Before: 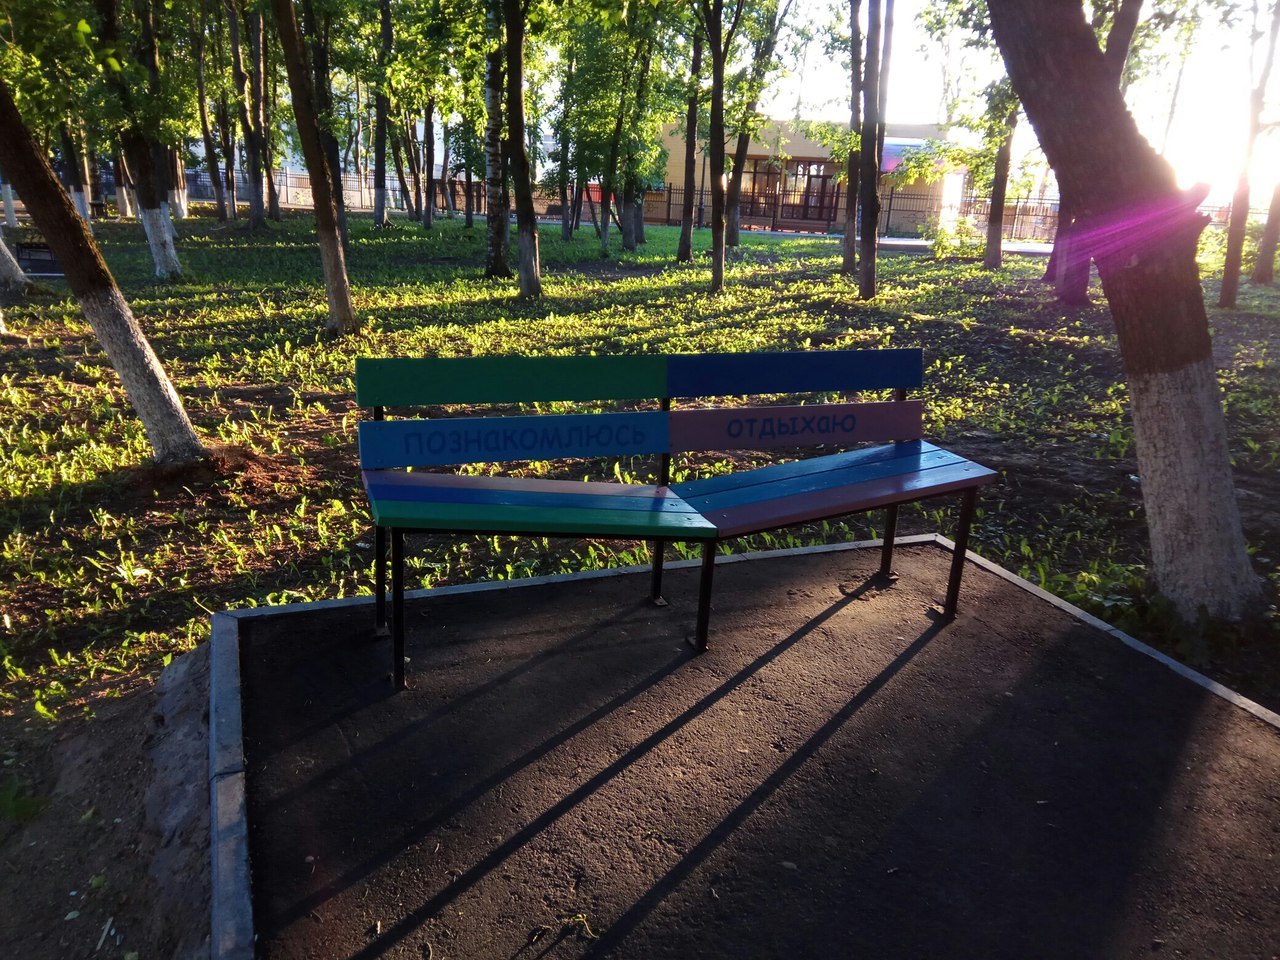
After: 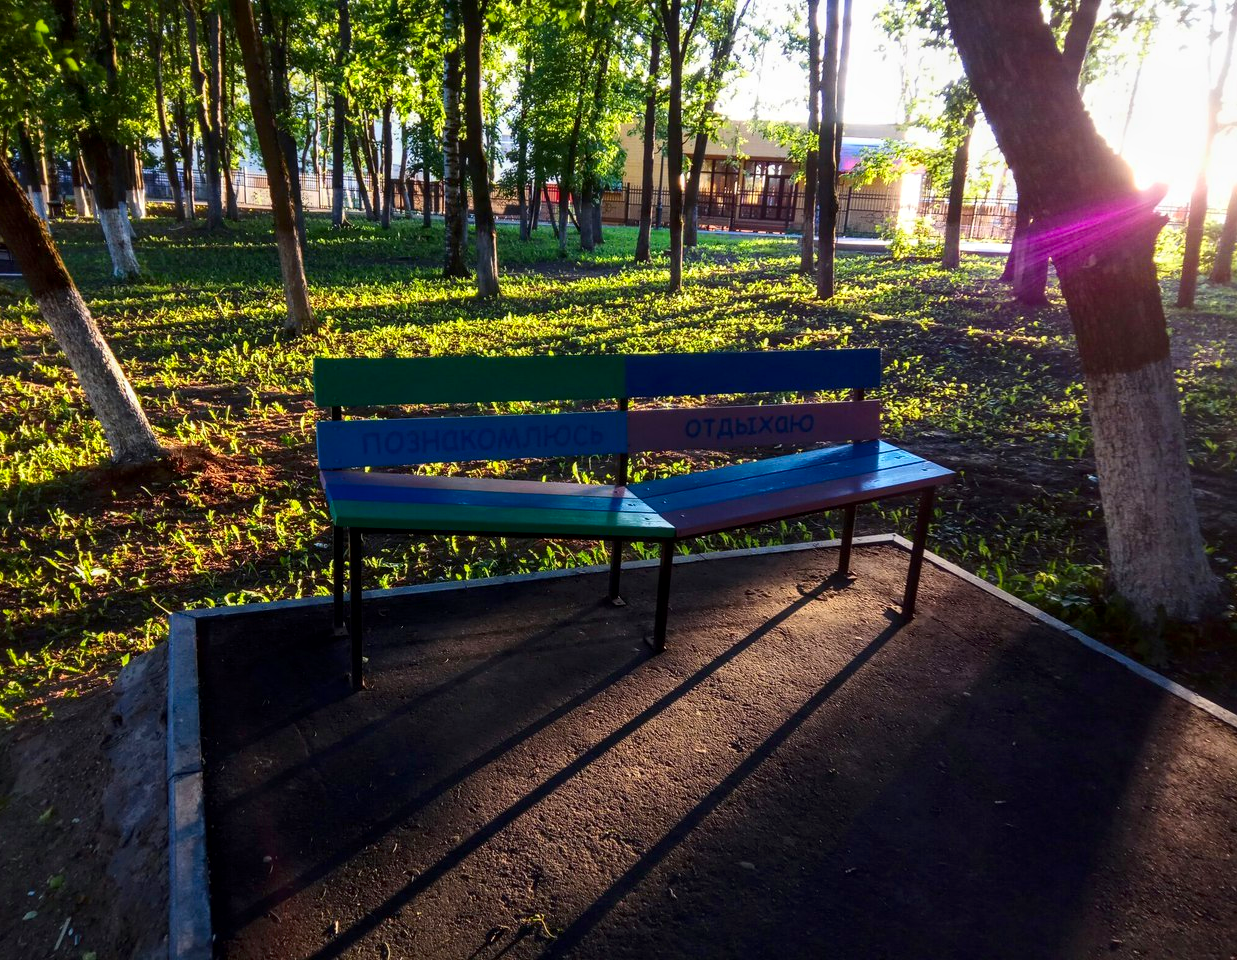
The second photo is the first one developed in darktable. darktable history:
local contrast: on, module defaults
crop and rotate: left 3.282%
contrast brightness saturation: contrast 0.166, saturation 0.32
